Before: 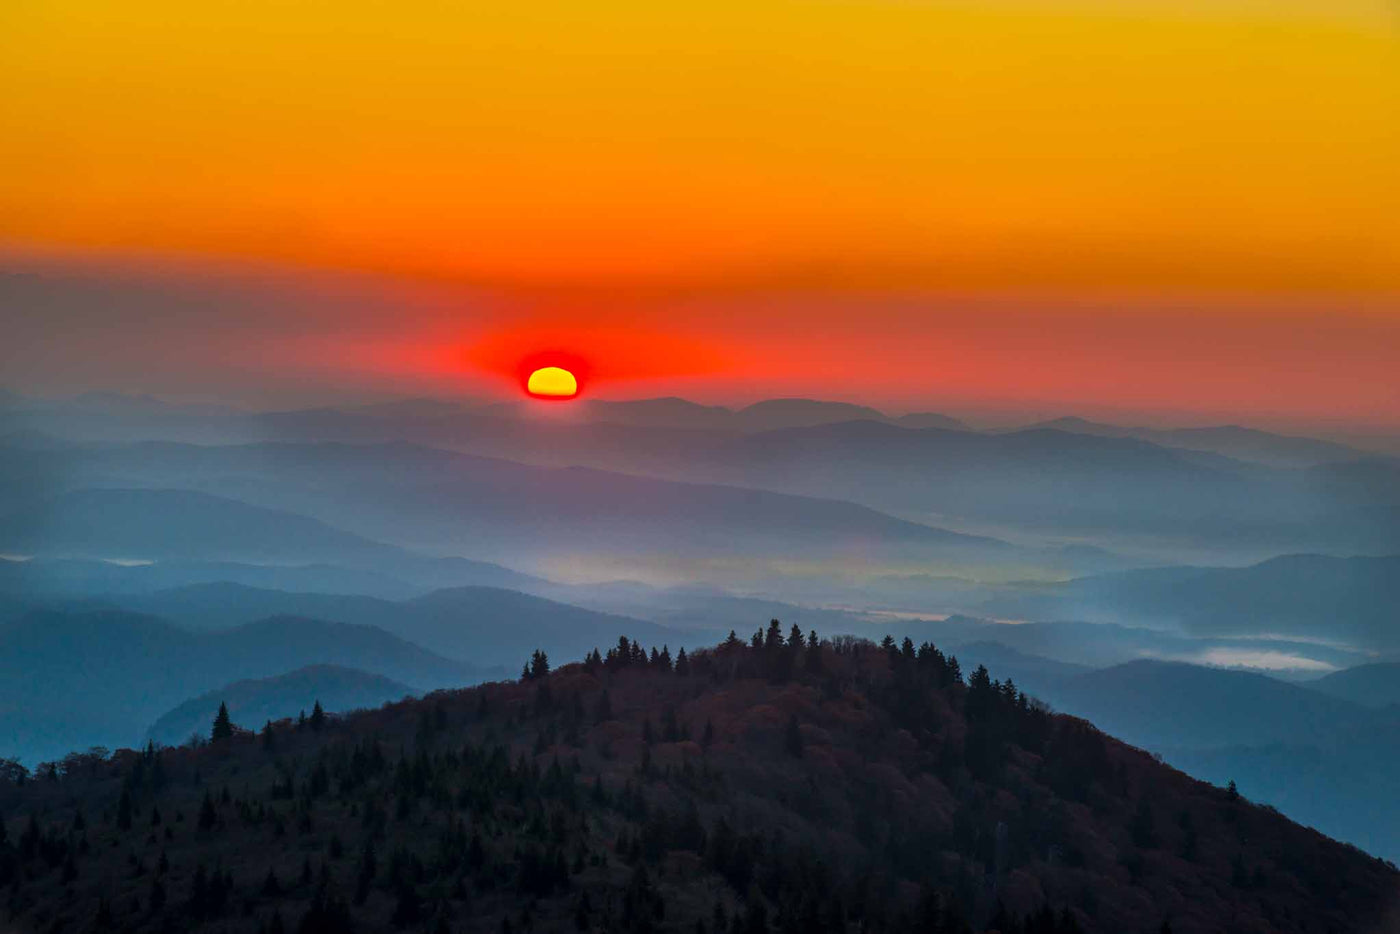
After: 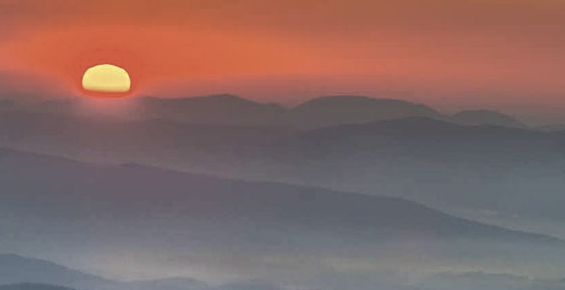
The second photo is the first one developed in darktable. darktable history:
crop: left 31.879%, top 32.543%, right 27.723%, bottom 36.304%
color zones: curves: ch1 [(0, 0.292) (0.001, 0.292) (0.2, 0.264) (0.4, 0.248) (0.6, 0.248) (0.8, 0.264) (0.999, 0.292) (1, 0.292)]
